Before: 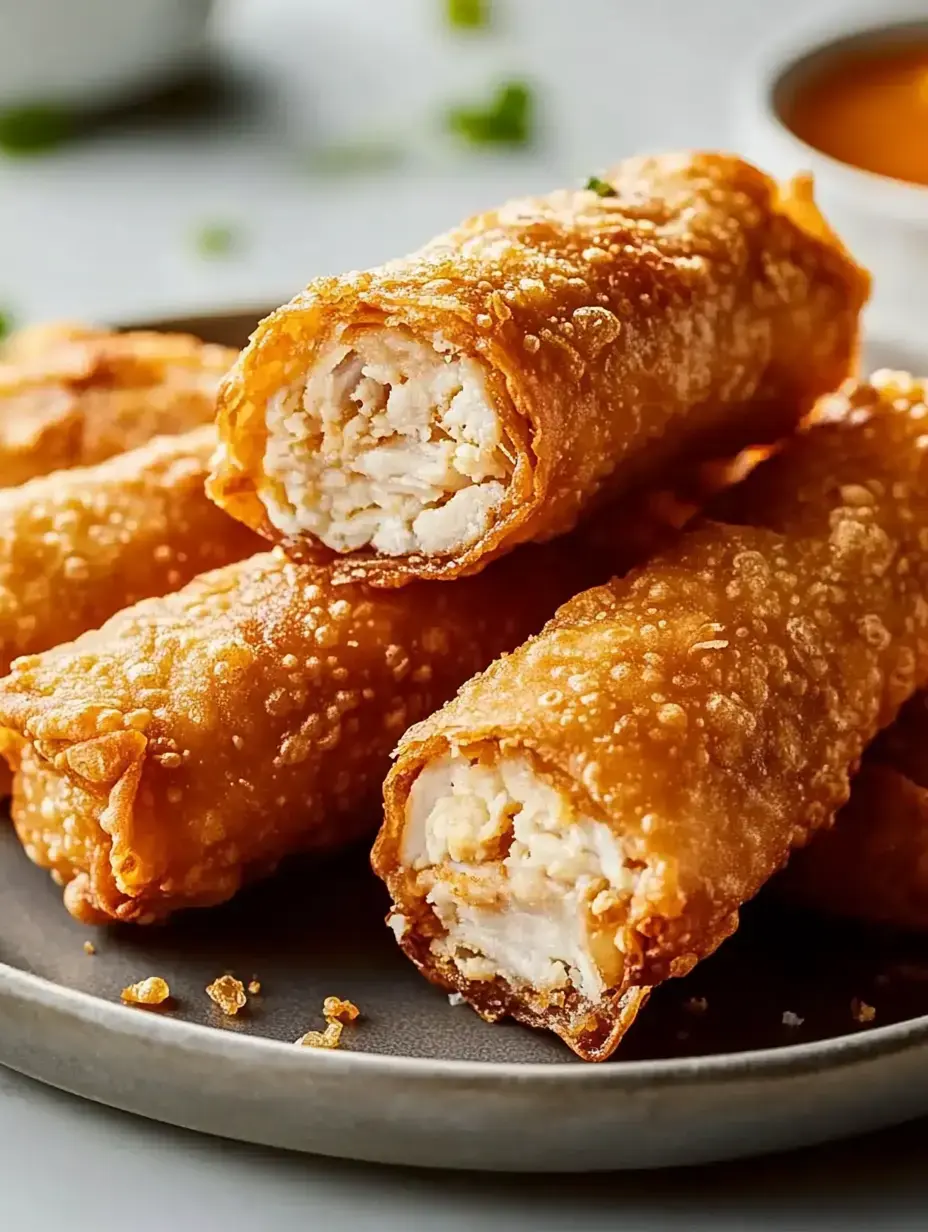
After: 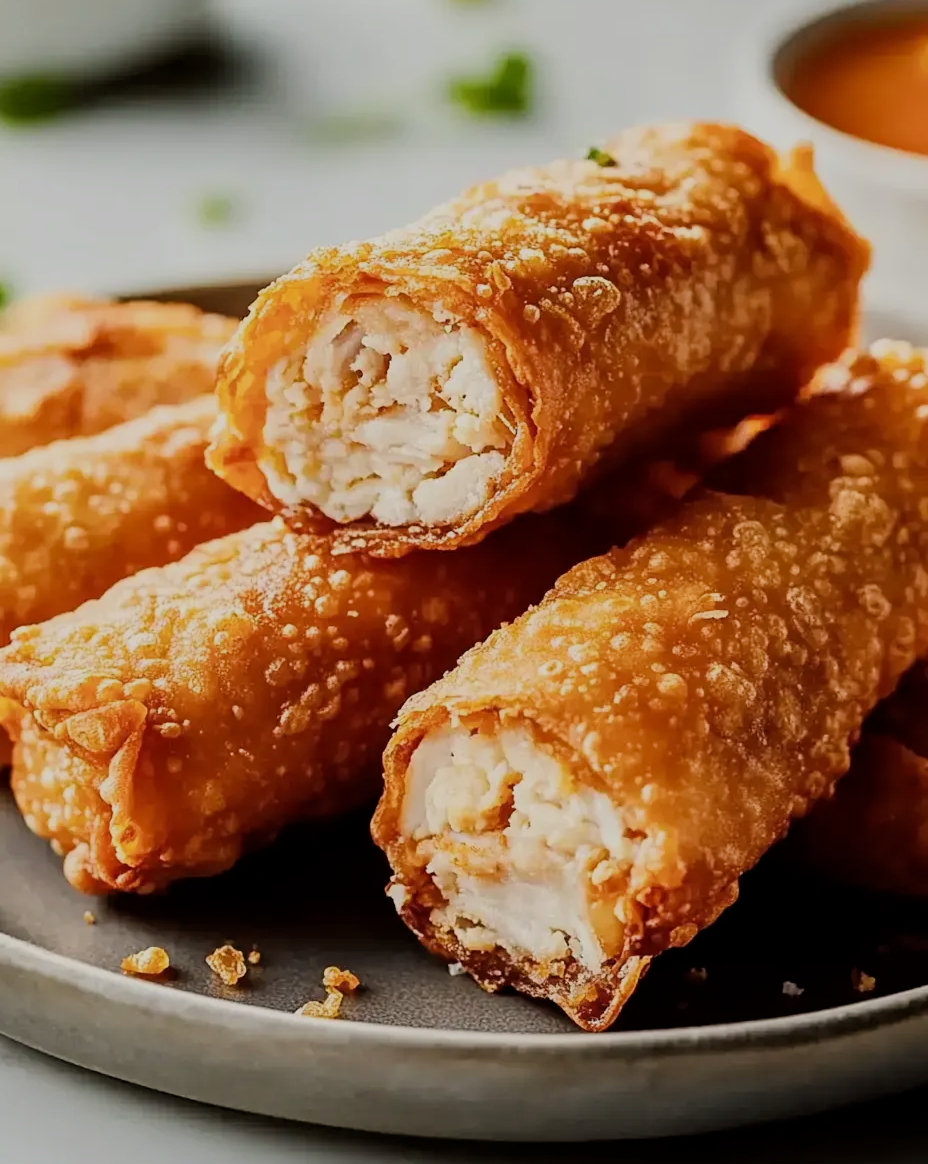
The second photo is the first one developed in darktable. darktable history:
crop and rotate: top 2.479%, bottom 3.018%
filmic rgb: black relative exposure -7.65 EV, white relative exposure 4.56 EV, hardness 3.61
white balance: red 1.009, blue 0.985
